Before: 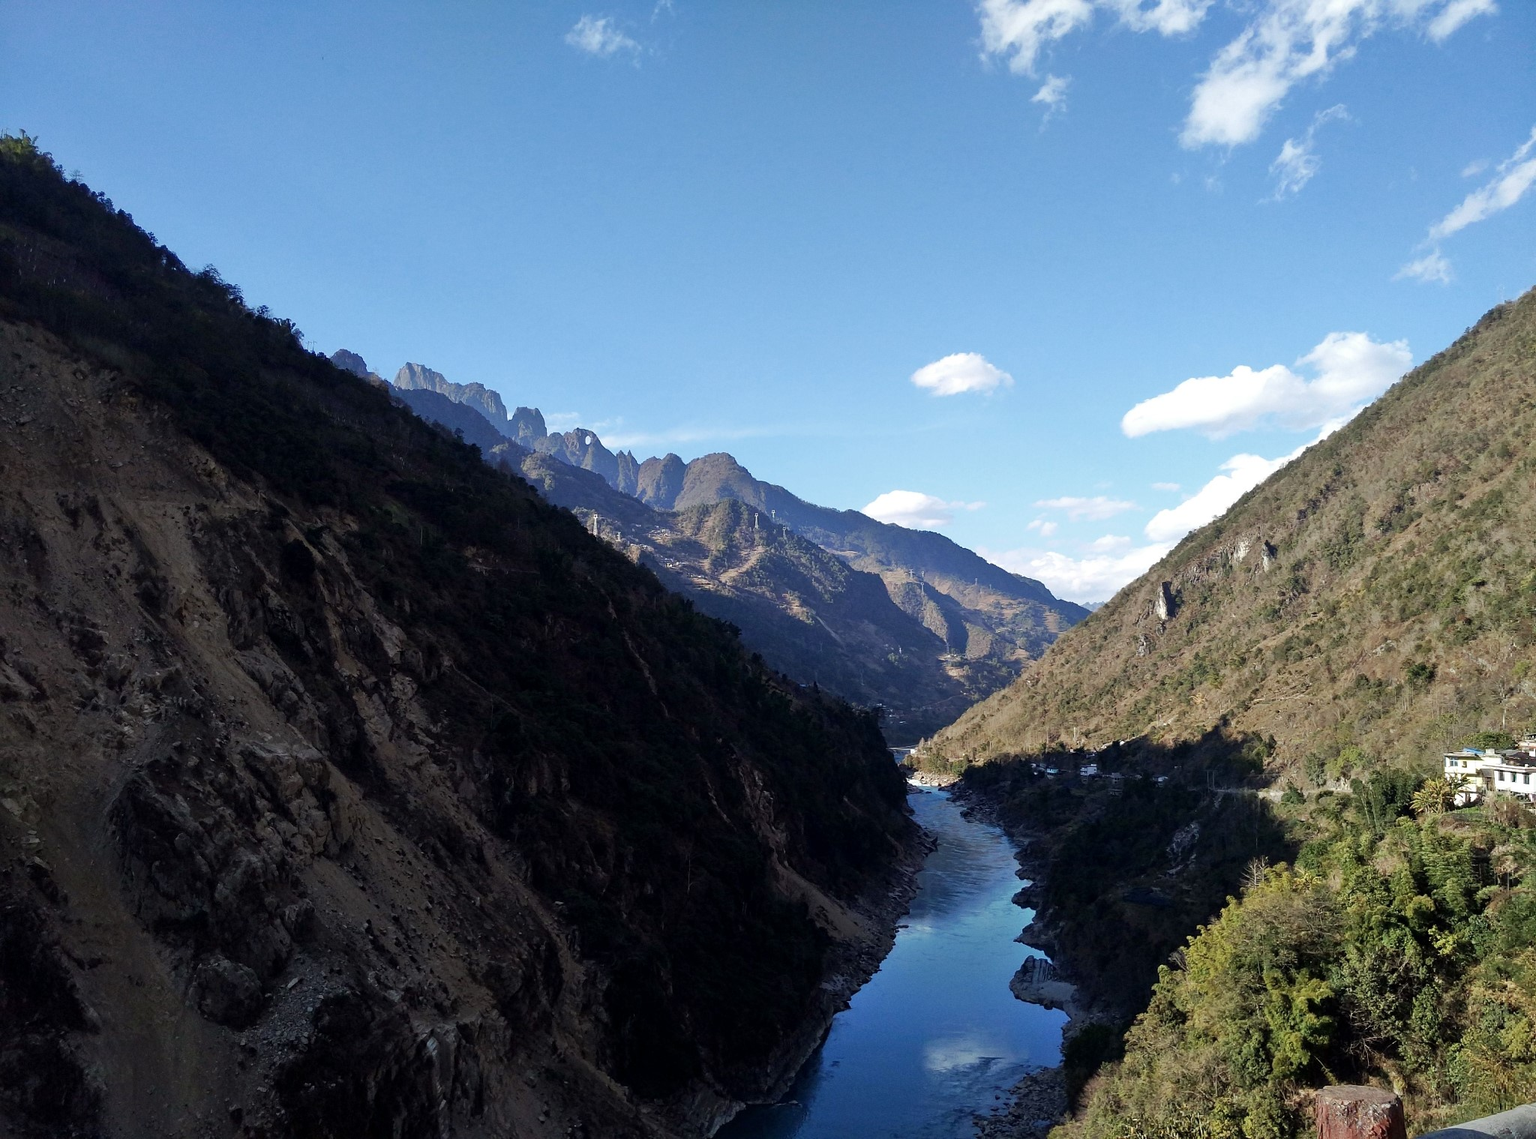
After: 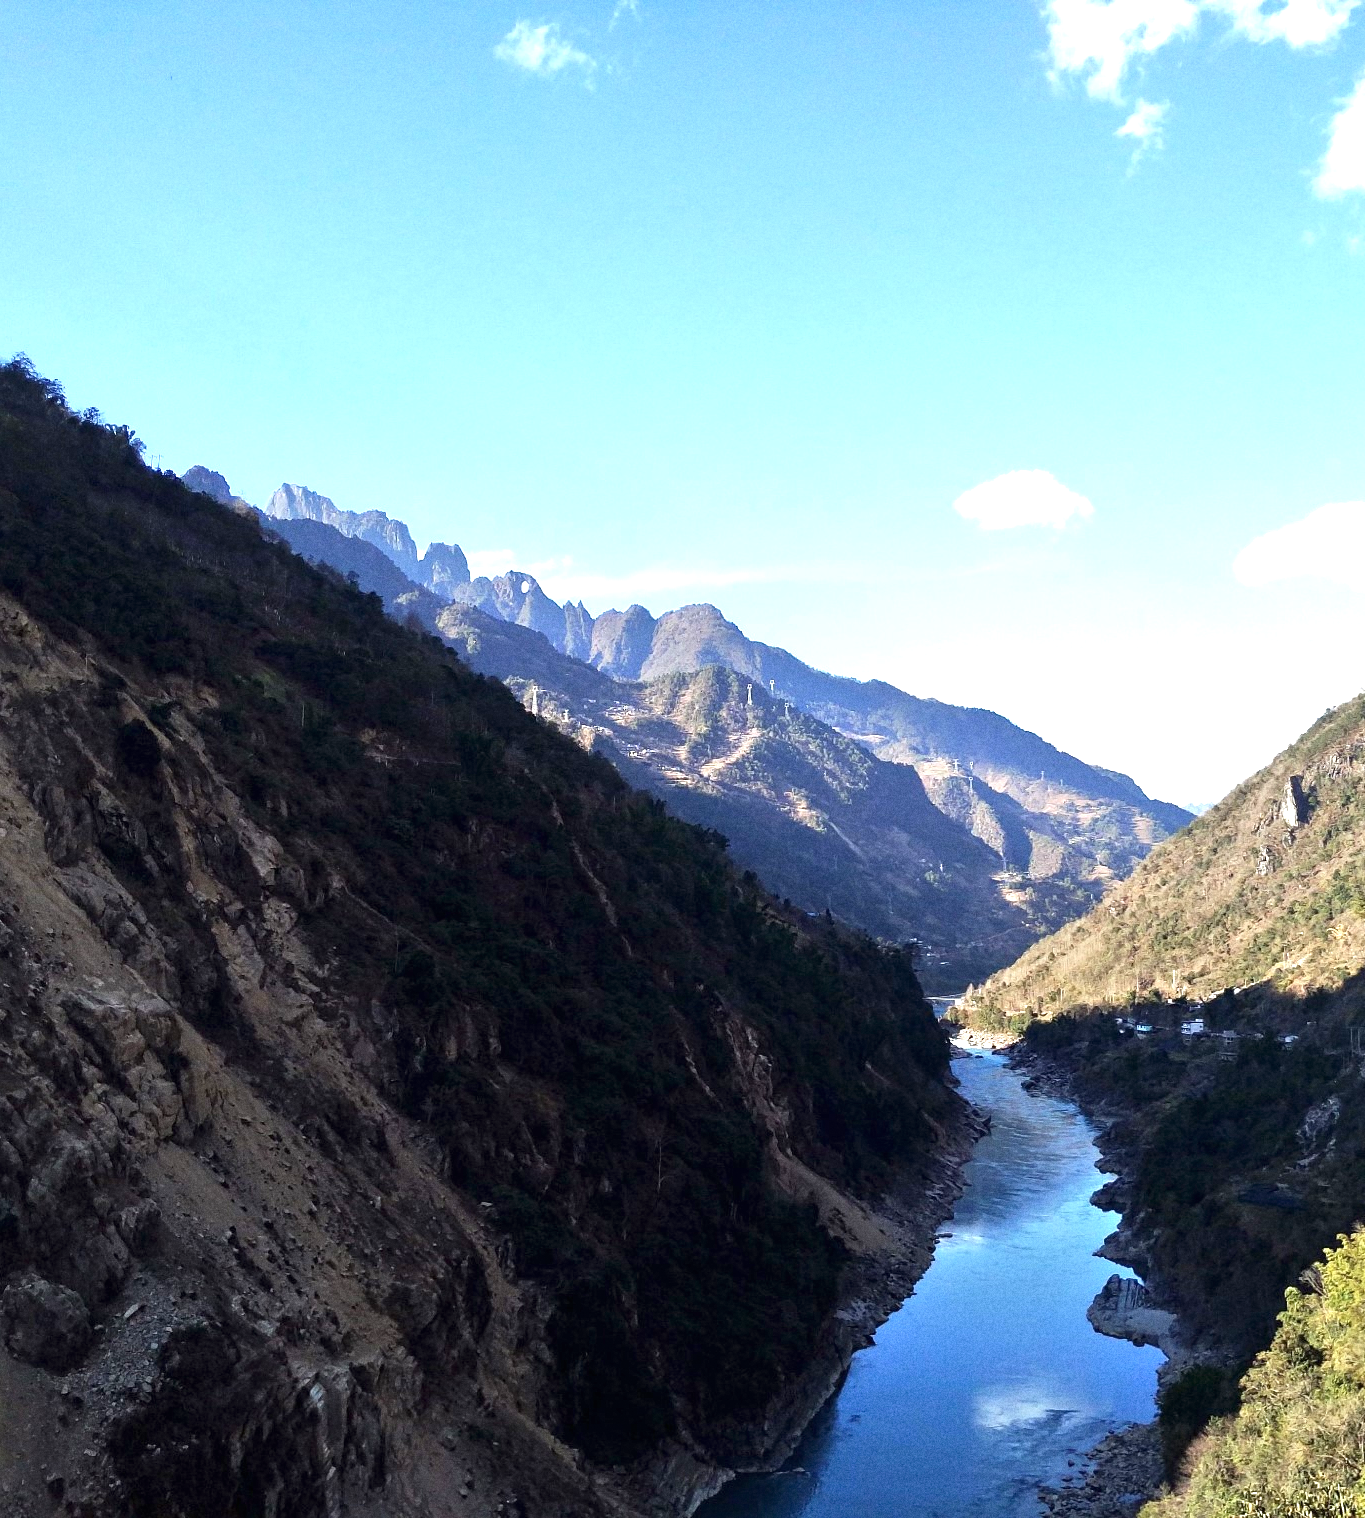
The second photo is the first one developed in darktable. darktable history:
exposure: black level correction 0, exposure 1.2 EV, compensate exposure bias true, compensate highlight preservation false
grain: on, module defaults
crop and rotate: left 12.648%, right 20.685%
